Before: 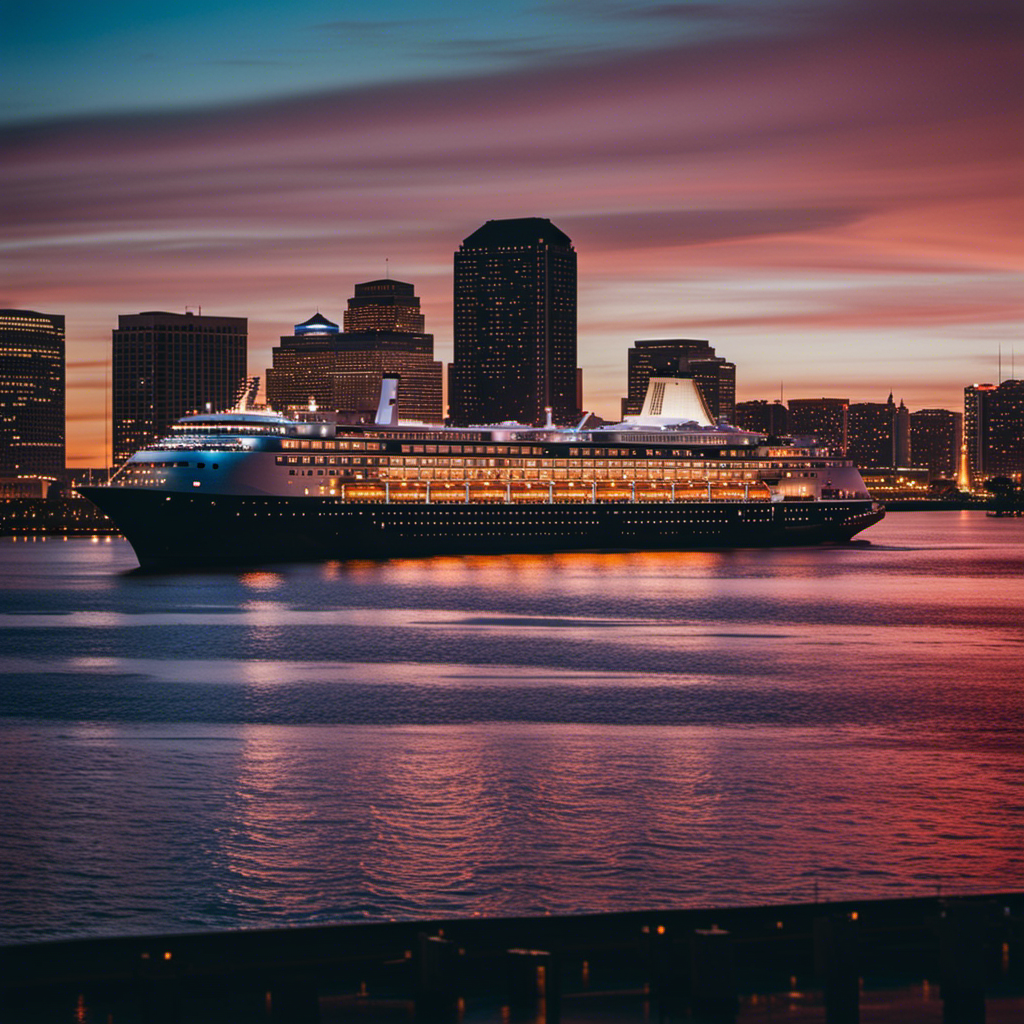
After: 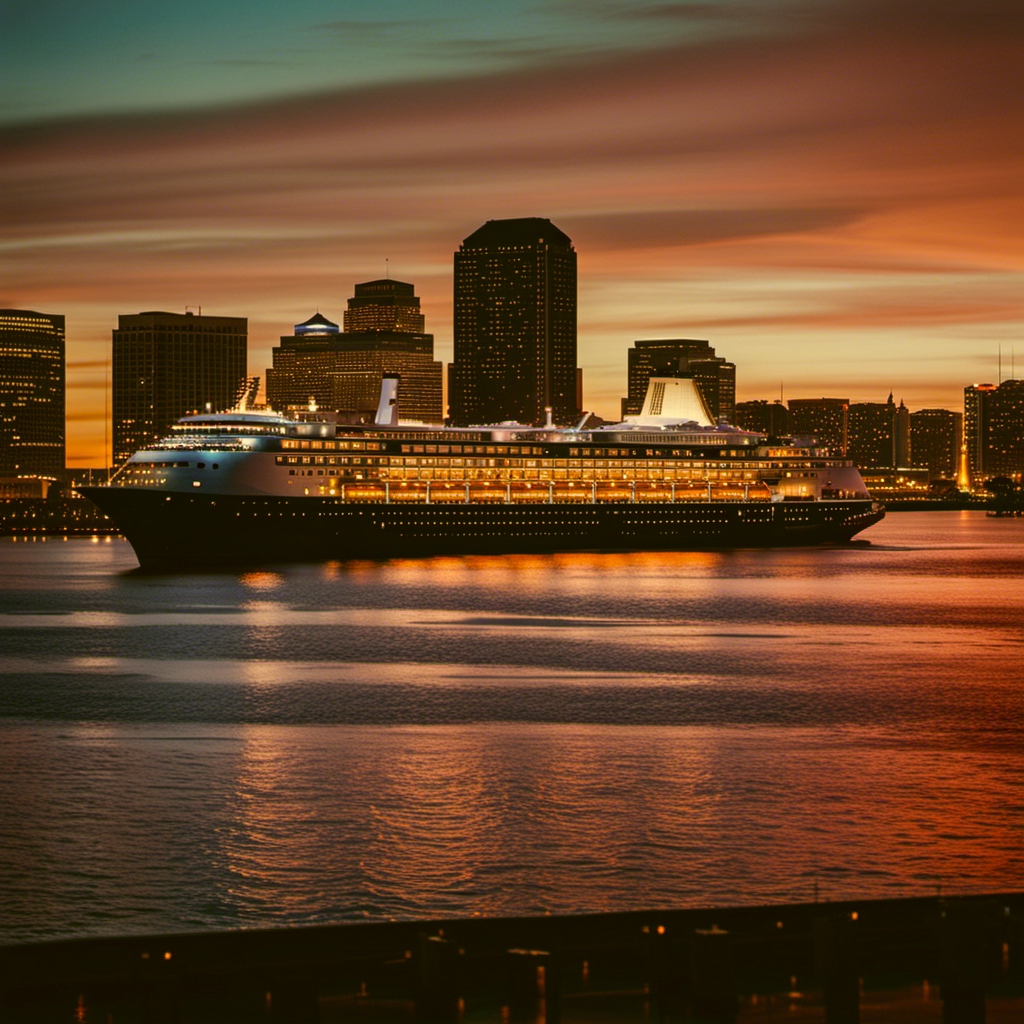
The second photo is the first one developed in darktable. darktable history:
color correction: highlights a* 0.119, highlights b* 28.75, shadows a* -0.196, shadows b* 21.51
